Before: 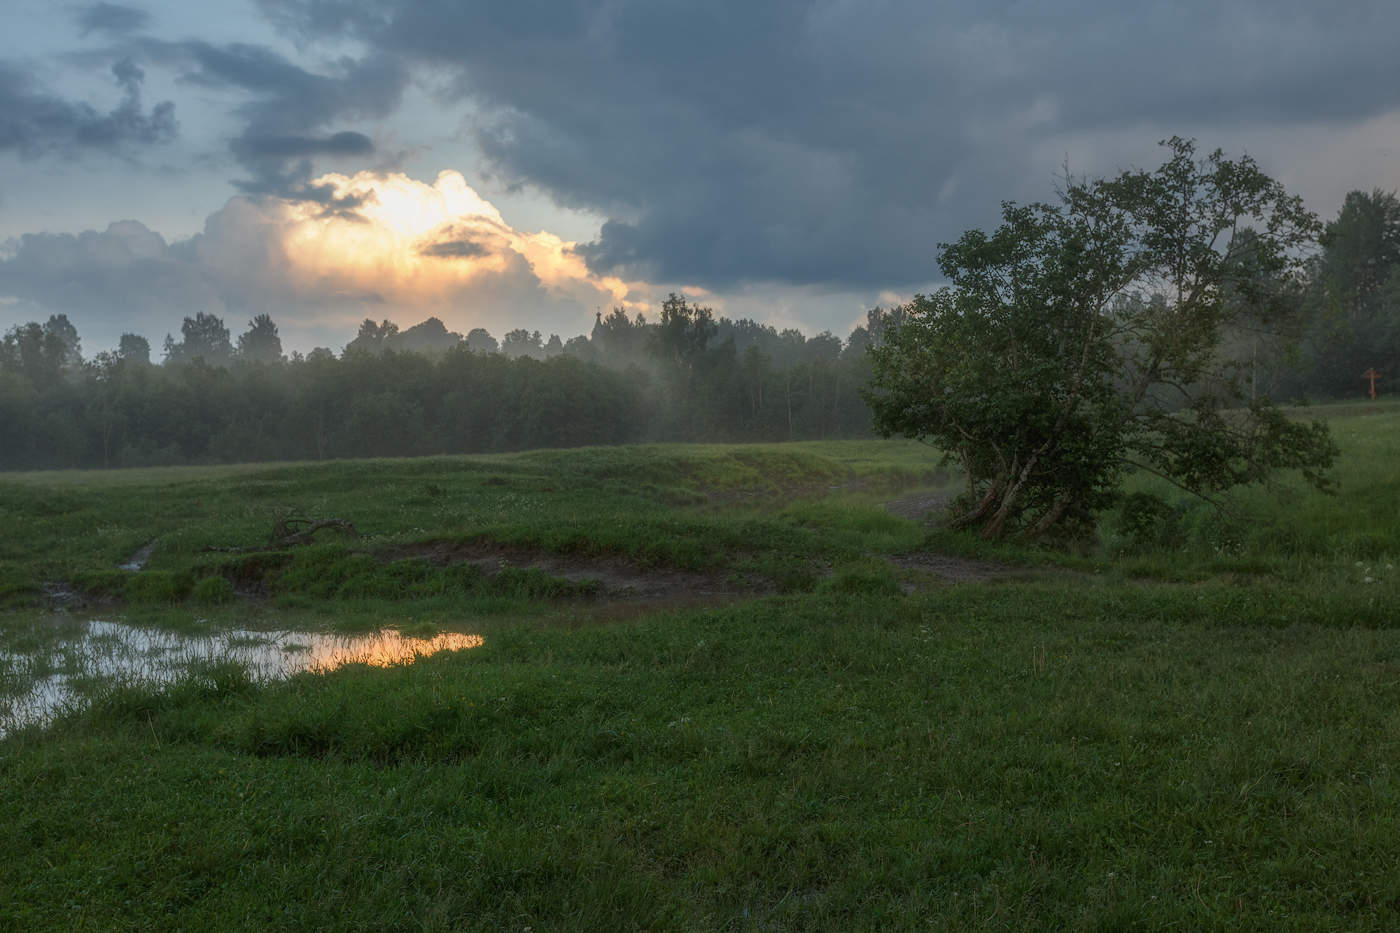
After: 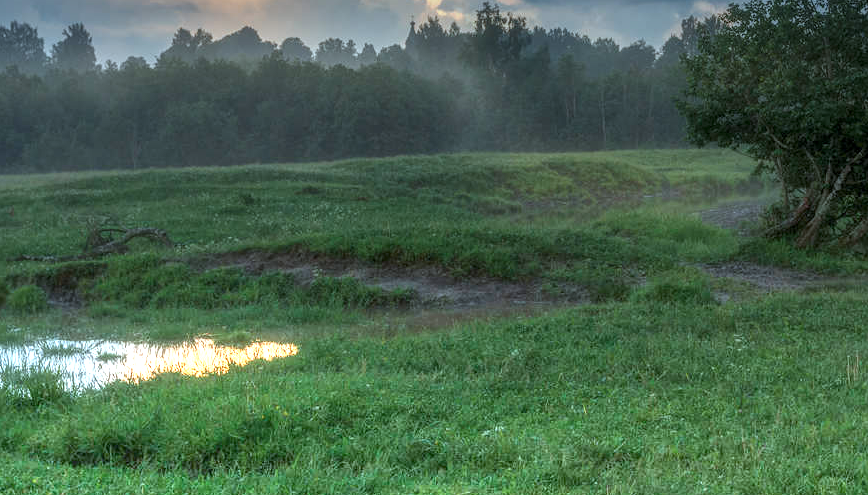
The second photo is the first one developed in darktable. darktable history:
graduated density: density -3.9 EV
crop: left 13.312%, top 31.28%, right 24.627%, bottom 15.582%
local contrast: on, module defaults
exposure: exposure -0.21 EV, compensate highlight preservation false
color calibration: illuminant Planckian (black body), x 0.375, y 0.373, temperature 4117 K
